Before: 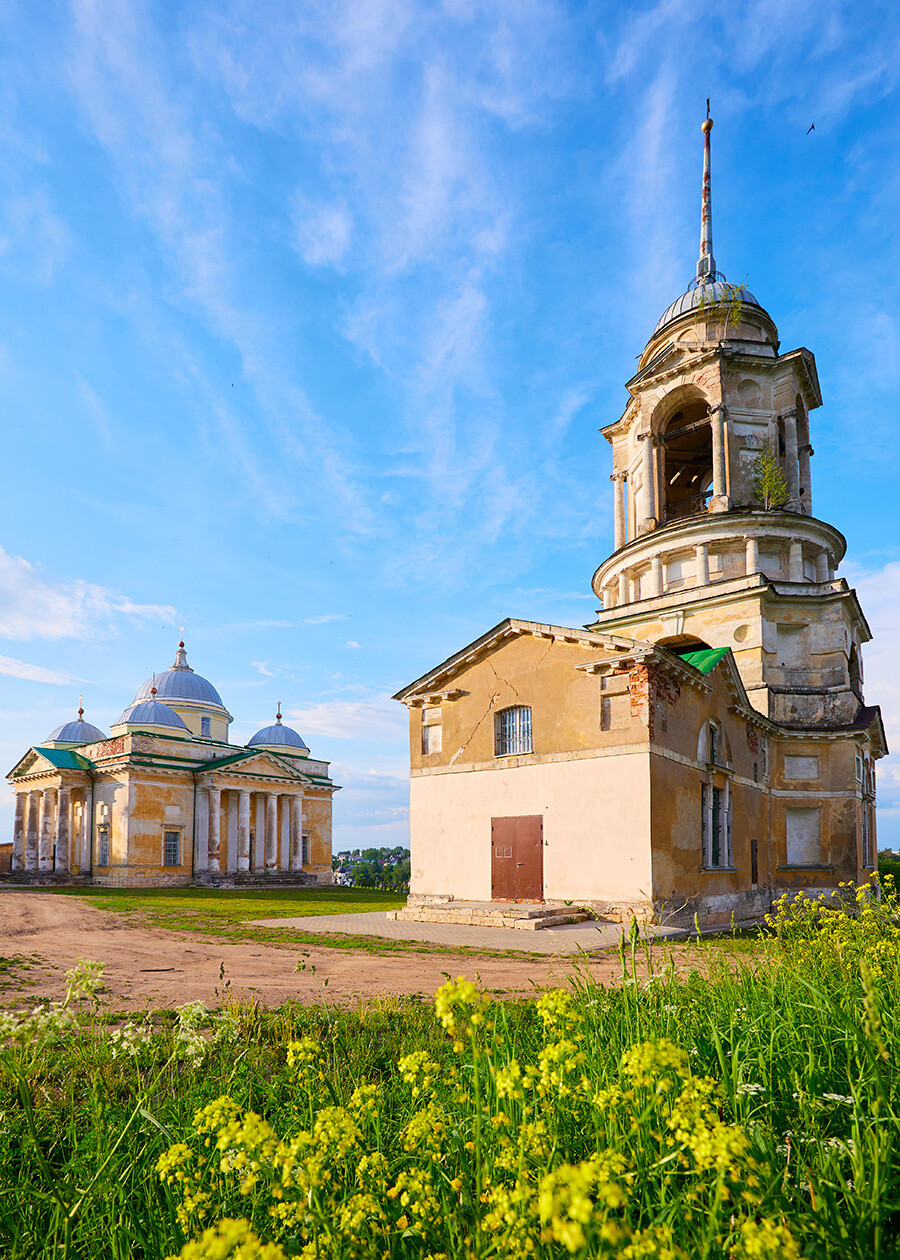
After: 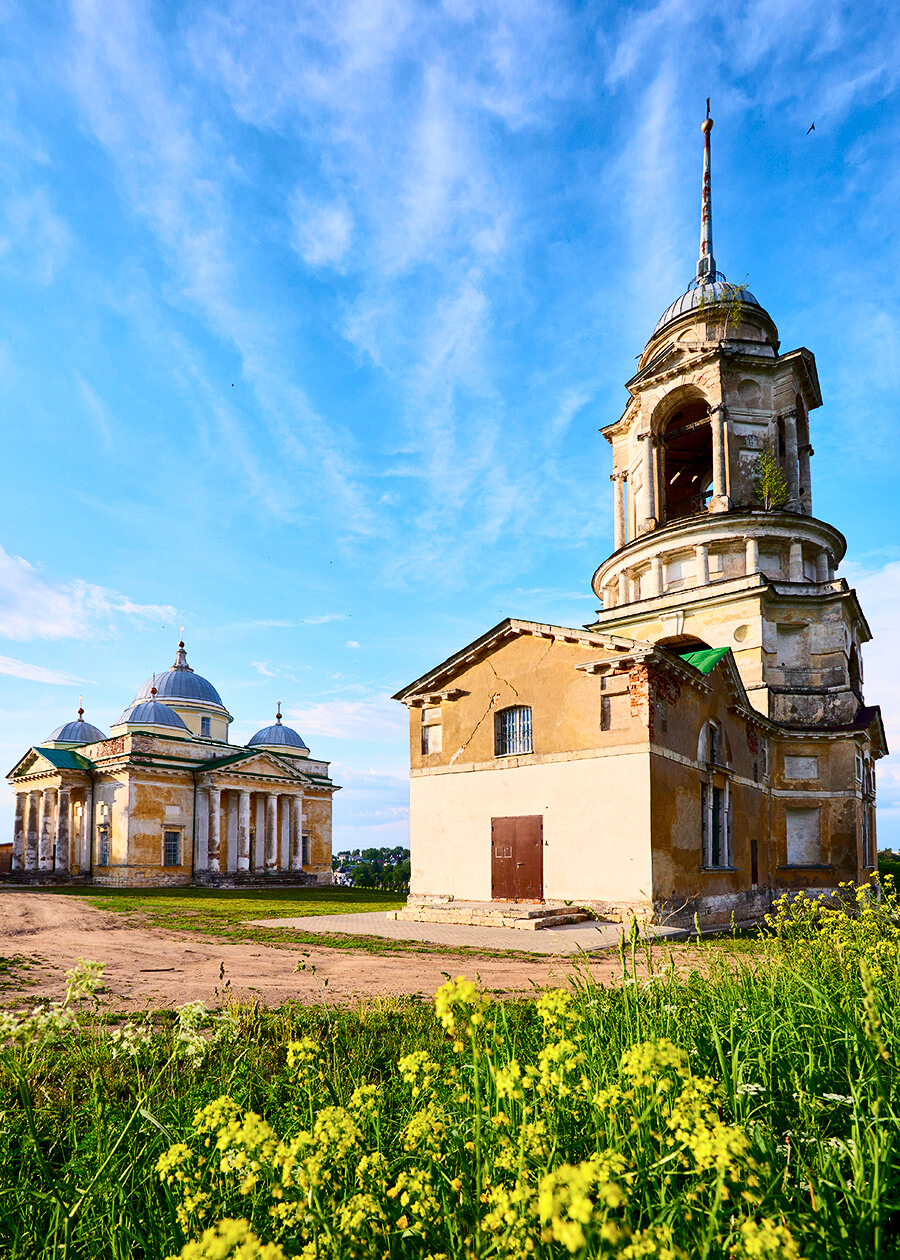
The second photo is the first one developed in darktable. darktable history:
exposure: black level correction 0.004, exposure 0.016 EV, compensate highlight preservation false
shadows and highlights: low approximation 0.01, soften with gaussian
contrast brightness saturation: contrast 0.273
